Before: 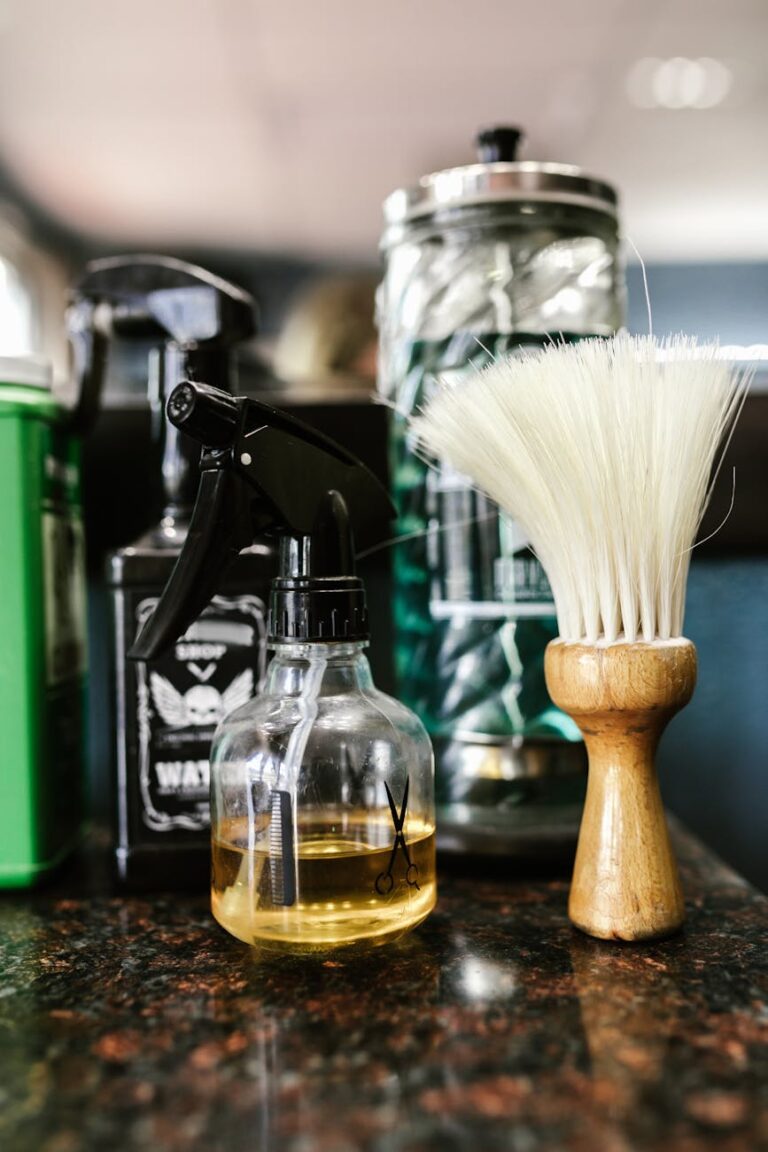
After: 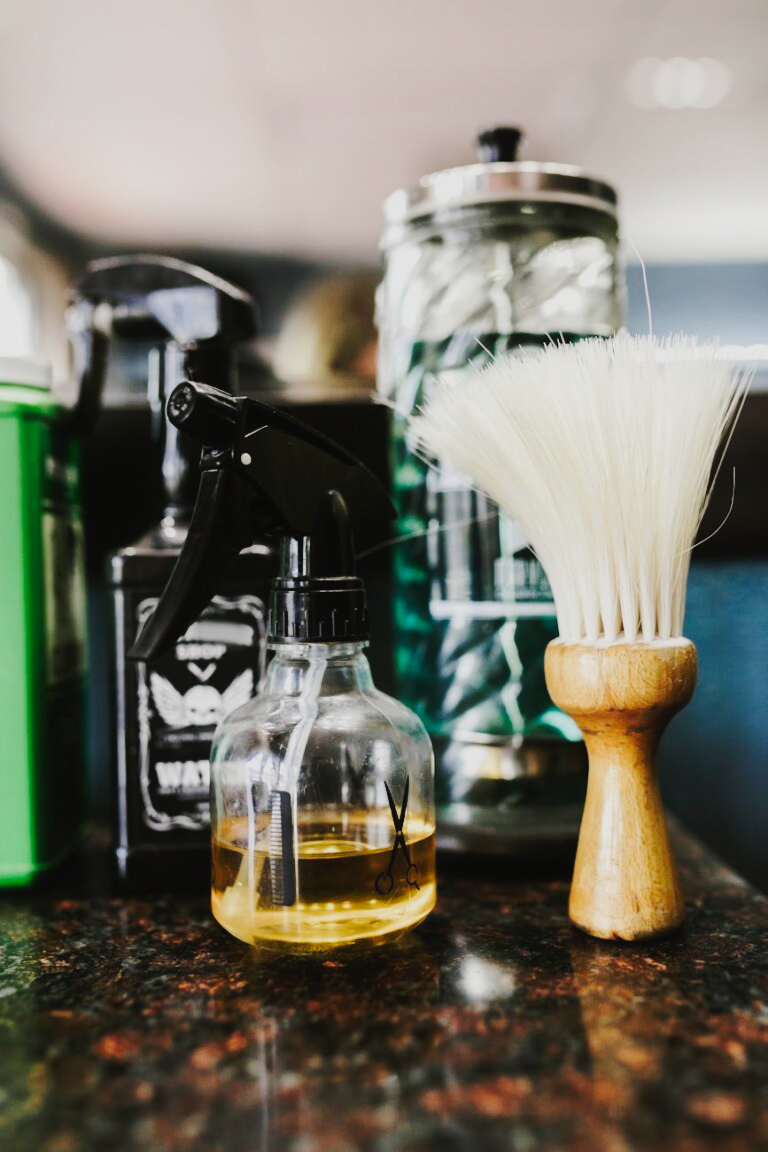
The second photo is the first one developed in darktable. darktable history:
contrast equalizer: octaves 7, y [[0.5, 0.542, 0.583, 0.625, 0.667, 0.708], [0.5 ×6], [0.5 ×6], [0, 0.033, 0.067, 0.1, 0.133, 0.167], [0, 0.05, 0.1, 0.15, 0.2, 0.25]], mix -0.208
tone curve: curves: ch0 [(0, 0.018) (0.036, 0.038) (0.15, 0.131) (0.27, 0.247) (0.503, 0.556) (0.763, 0.785) (1, 0.919)]; ch1 [(0, 0) (0.203, 0.158) (0.333, 0.283) (0.451, 0.417) (0.502, 0.5) (0.519, 0.522) (0.562, 0.588) (0.603, 0.664) (0.722, 0.813) (1, 1)]; ch2 [(0, 0) (0.29, 0.295) (0.404, 0.436) (0.497, 0.499) (0.521, 0.523) (0.561, 0.605) (0.639, 0.664) (0.712, 0.764) (1, 1)], preserve colors none
